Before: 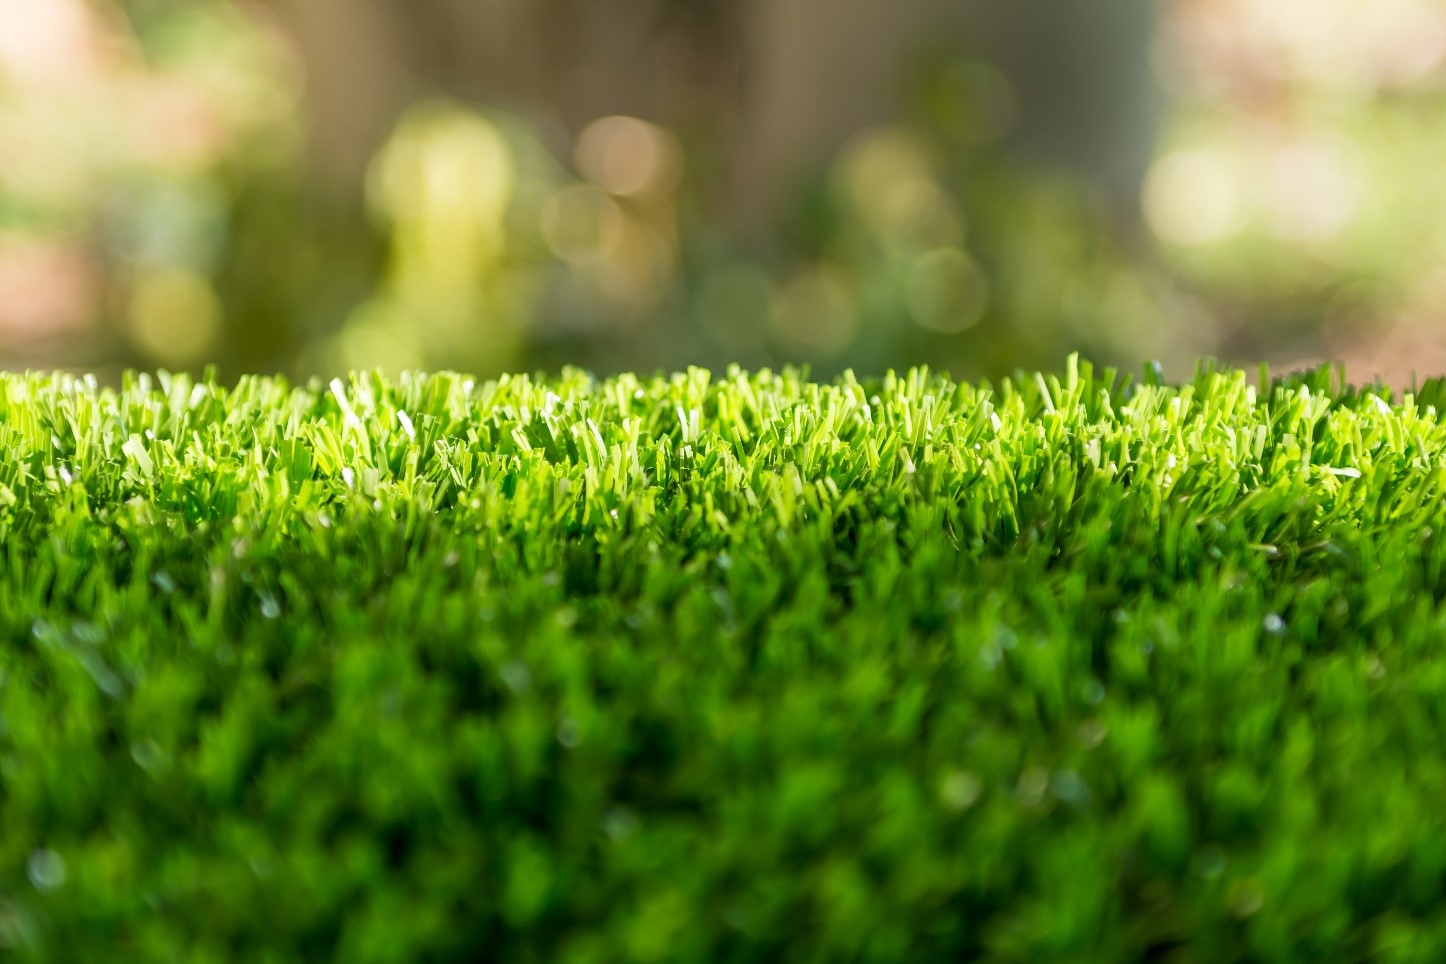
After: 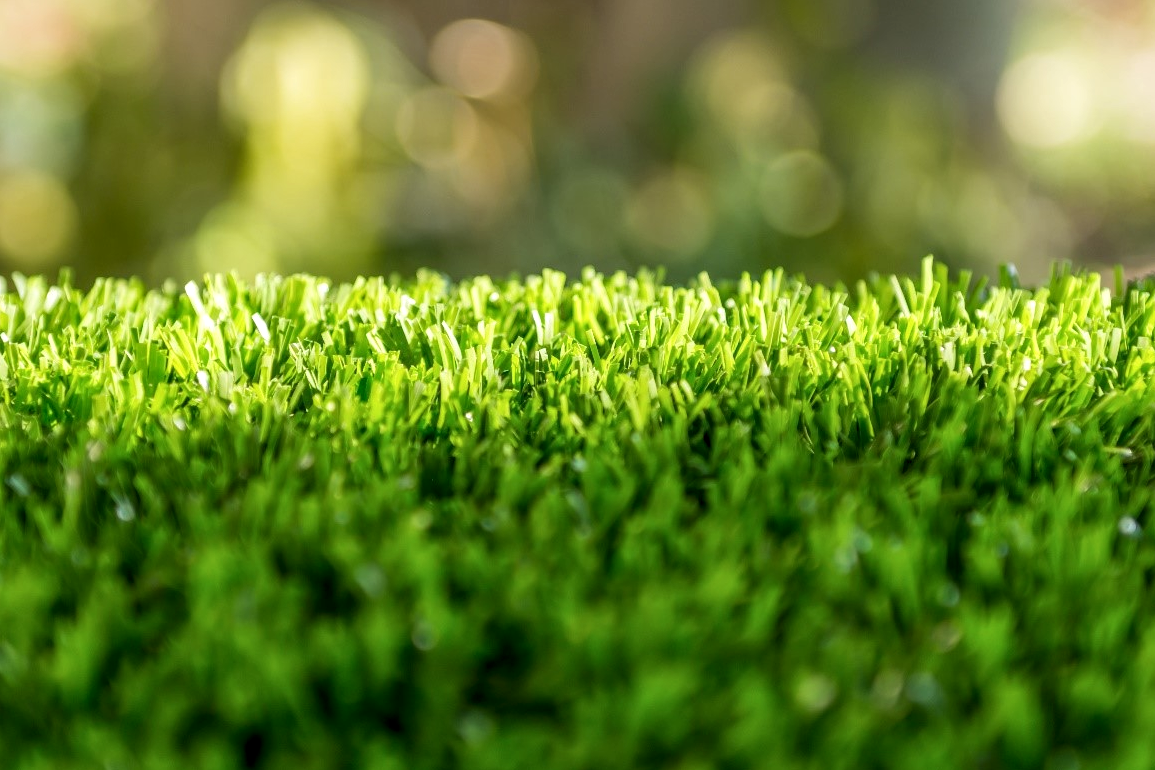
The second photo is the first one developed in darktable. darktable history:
crop and rotate: left 10.071%, top 10.071%, right 10.02%, bottom 10.02%
local contrast: on, module defaults
